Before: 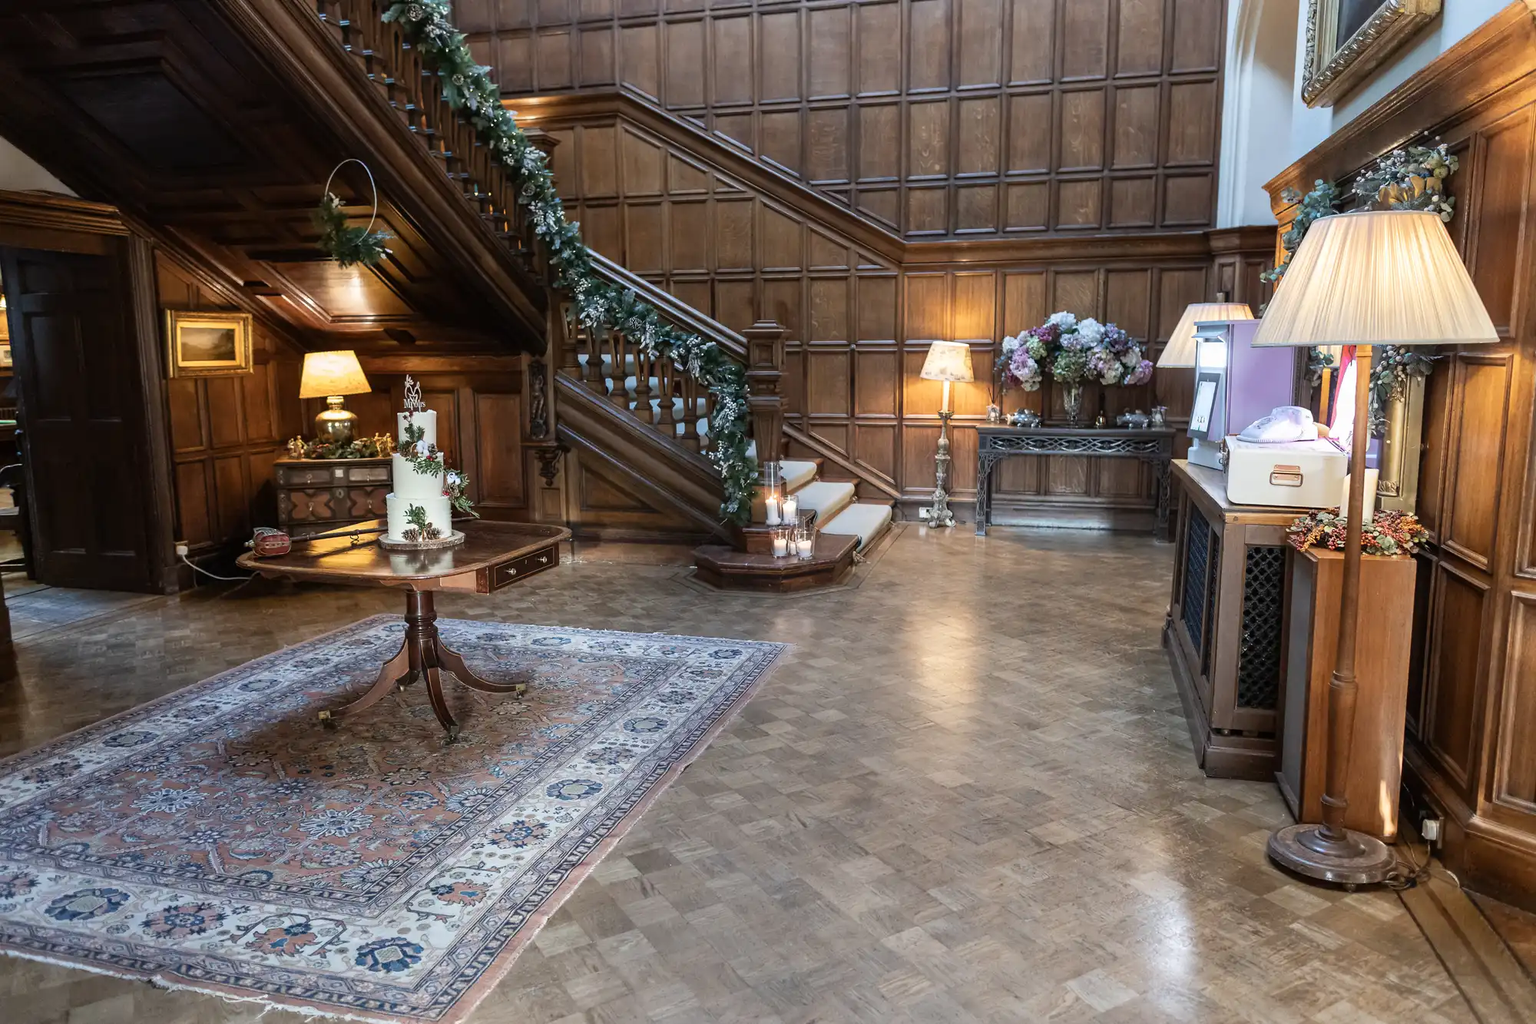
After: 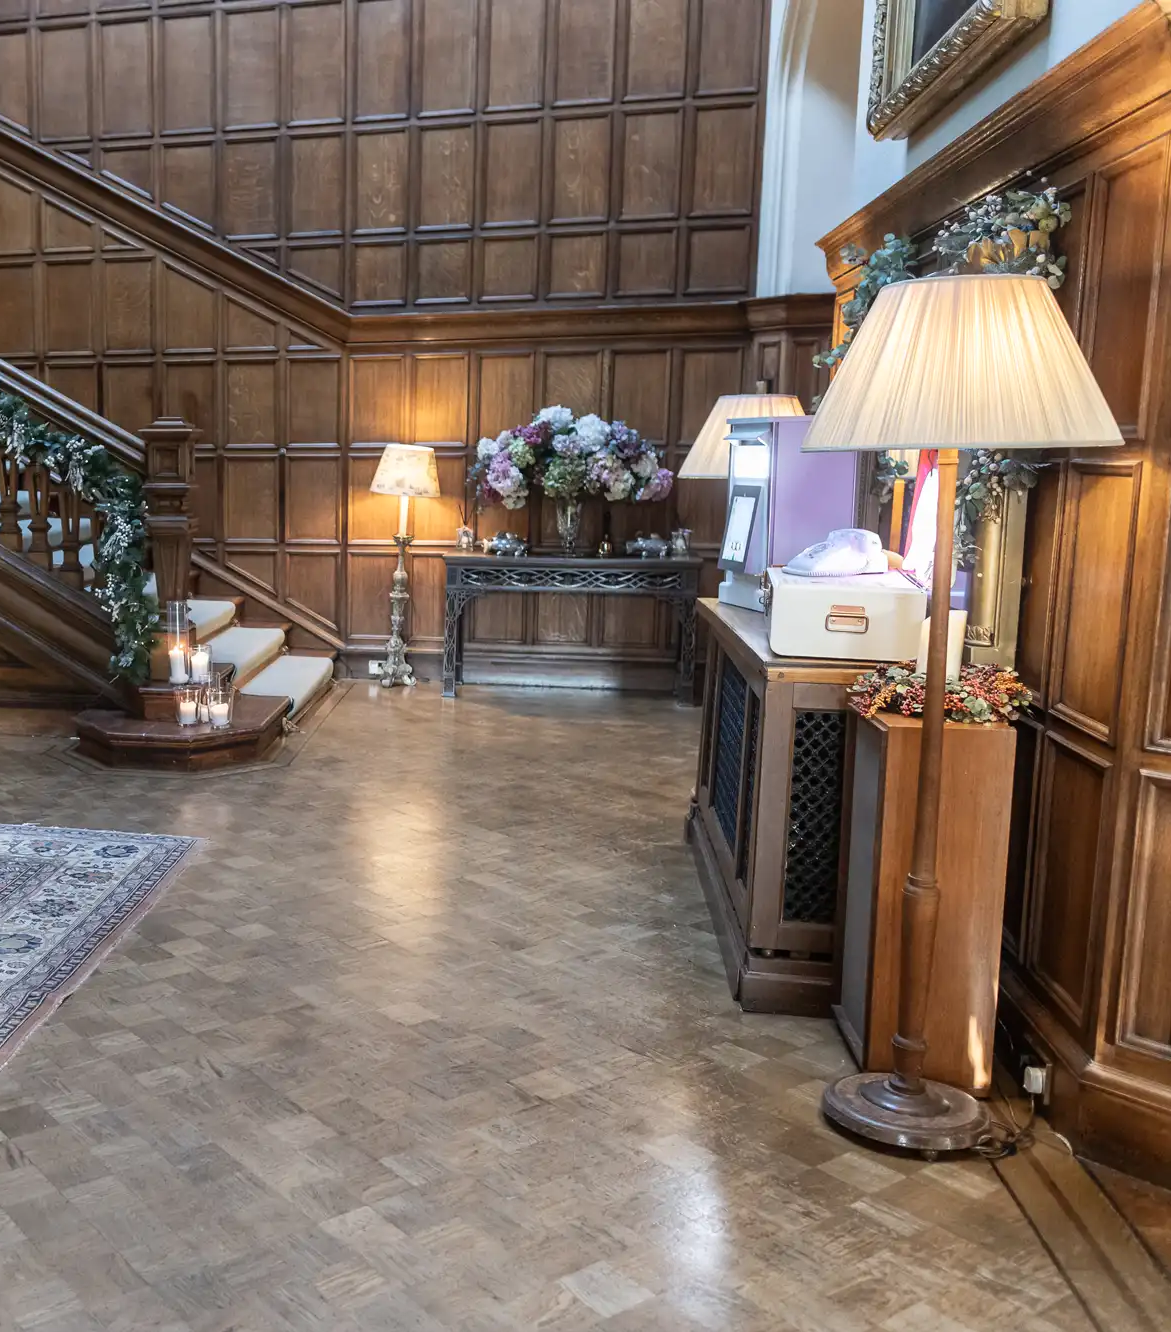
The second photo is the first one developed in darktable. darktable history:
bloom: size 13.65%, threshold 98.39%, strength 4.82%
crop: left 41.402%
